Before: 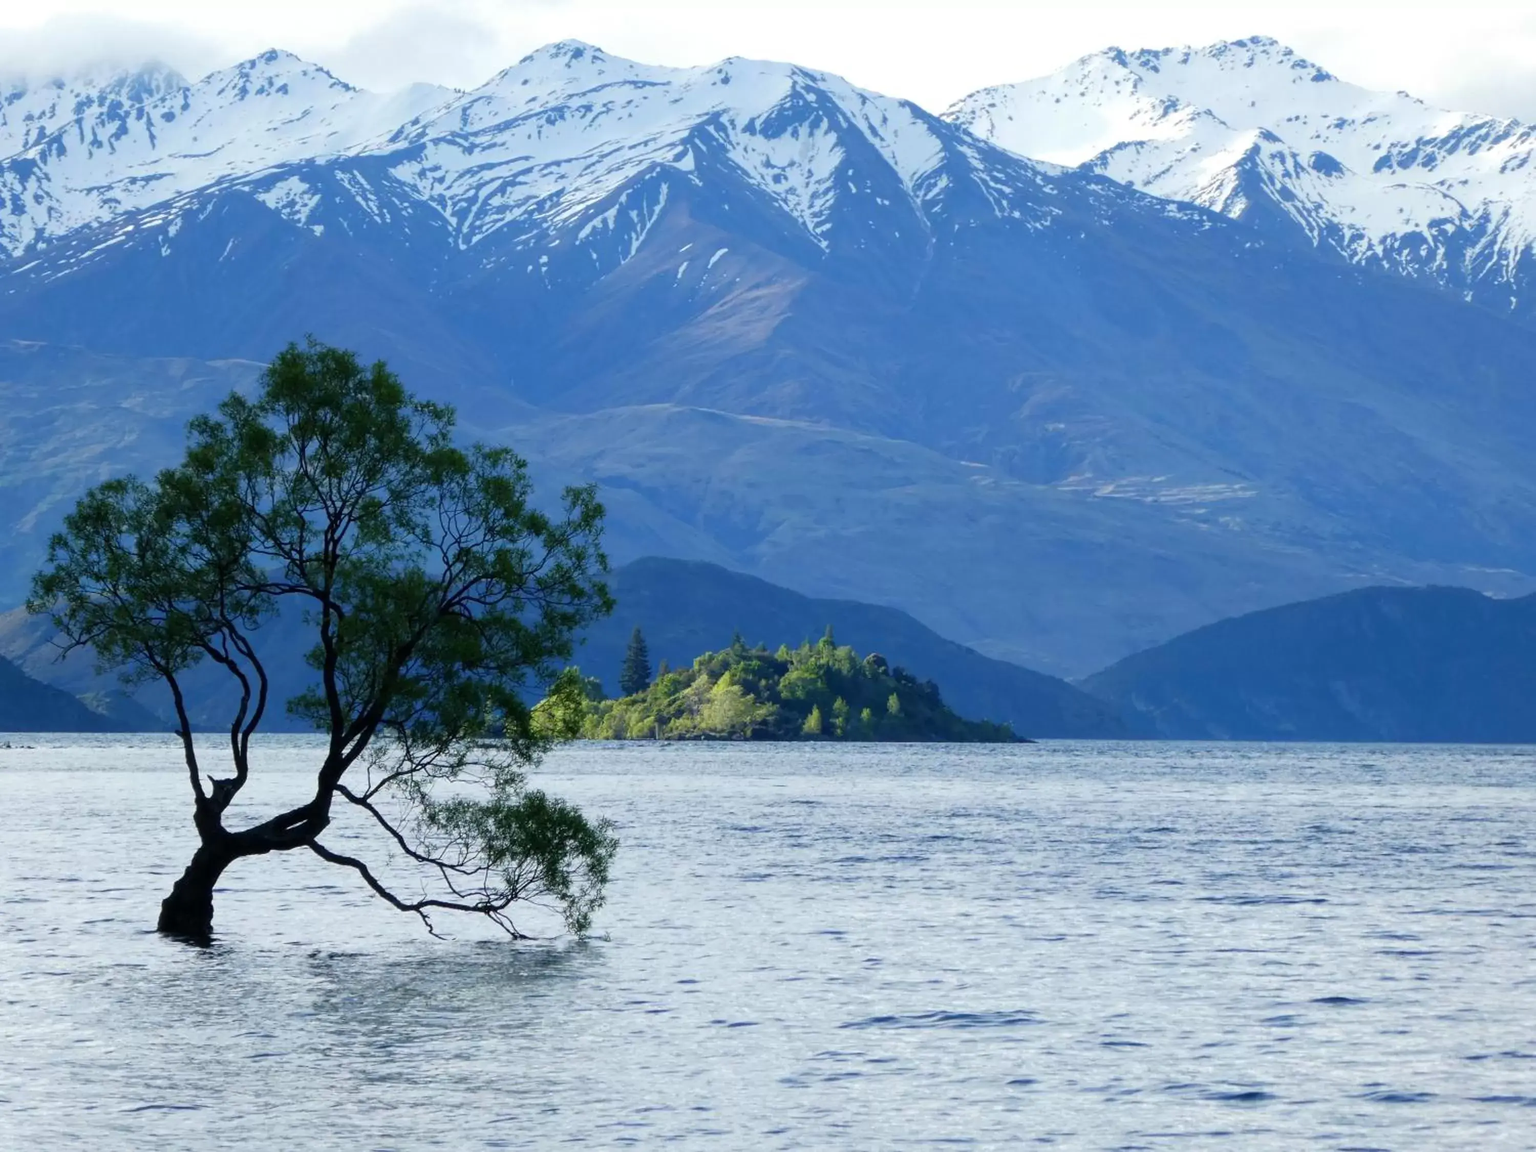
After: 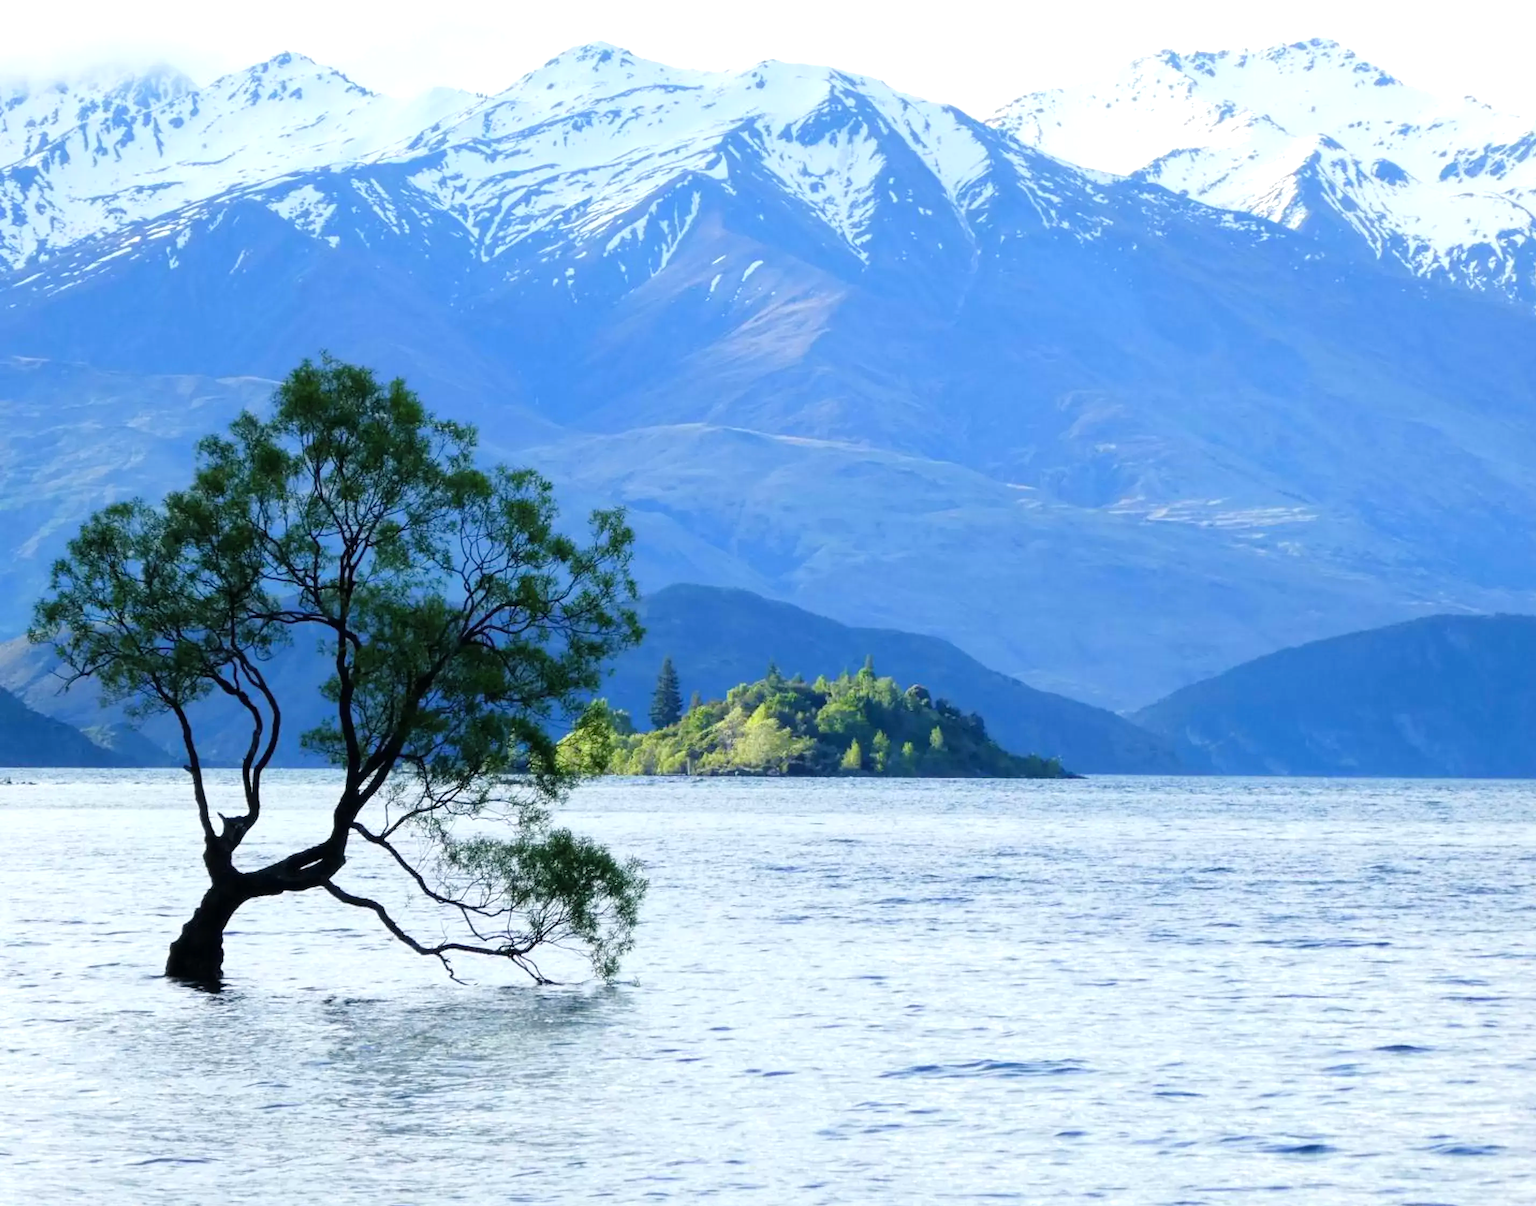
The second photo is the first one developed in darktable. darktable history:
crop: right 4.566%, bottom 0.045%
tone curve: curves: ch0 [(0, 0) (0.07, 0.052) (0.23, 0.254) (0.486, 0.53) (0.822, 0.825) (0.994, 0.955)]; ch1 [(0, 0) (0.226, 0.261) (0.379, 0.442) (0.469, 0.472) (0.495, 0.495) (0.514, 0.504) (0.561, 0.568) (0.59, 0.612) (1, 1)]; ch2 [(0, 0) (0.269, 0.299) (0.459, 0.441) (0.498, 0.499) (0.523, 0.52) (0.551, 0.576) (0.629, 0.643) (0.659, 0.681) (0.718, 0.764) (1, 1)], color space Lab, linked channels, preserve colors none
exposure: exposure 0.606 EV, compensate highlight preservation false
tone equalizer: on, module defaults
